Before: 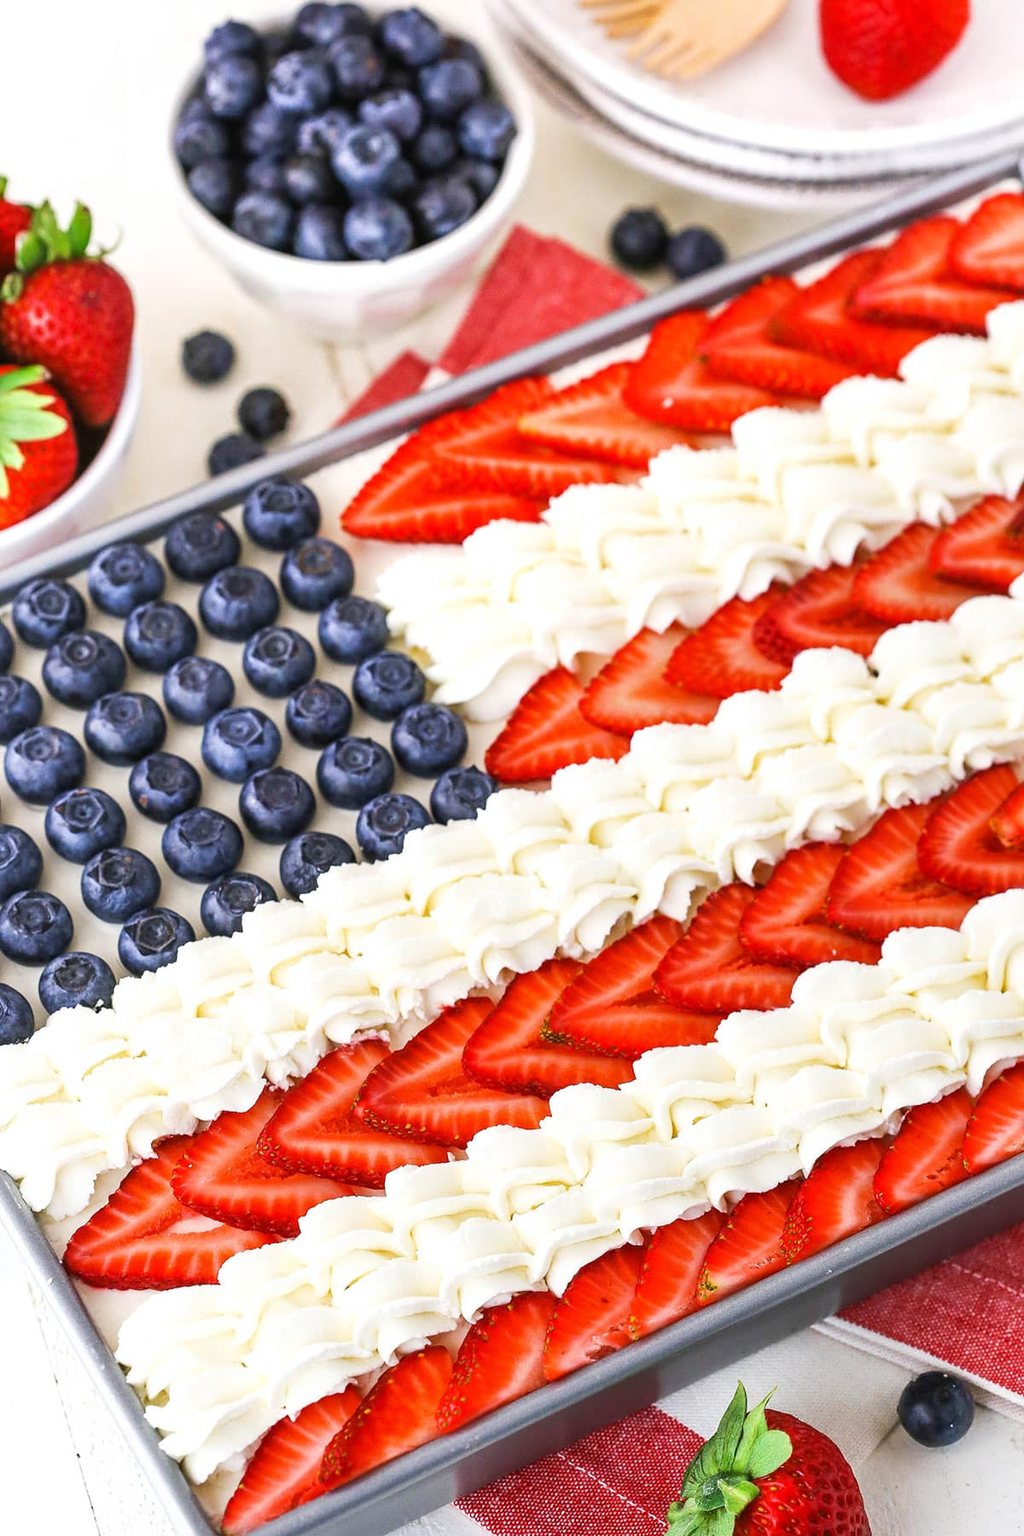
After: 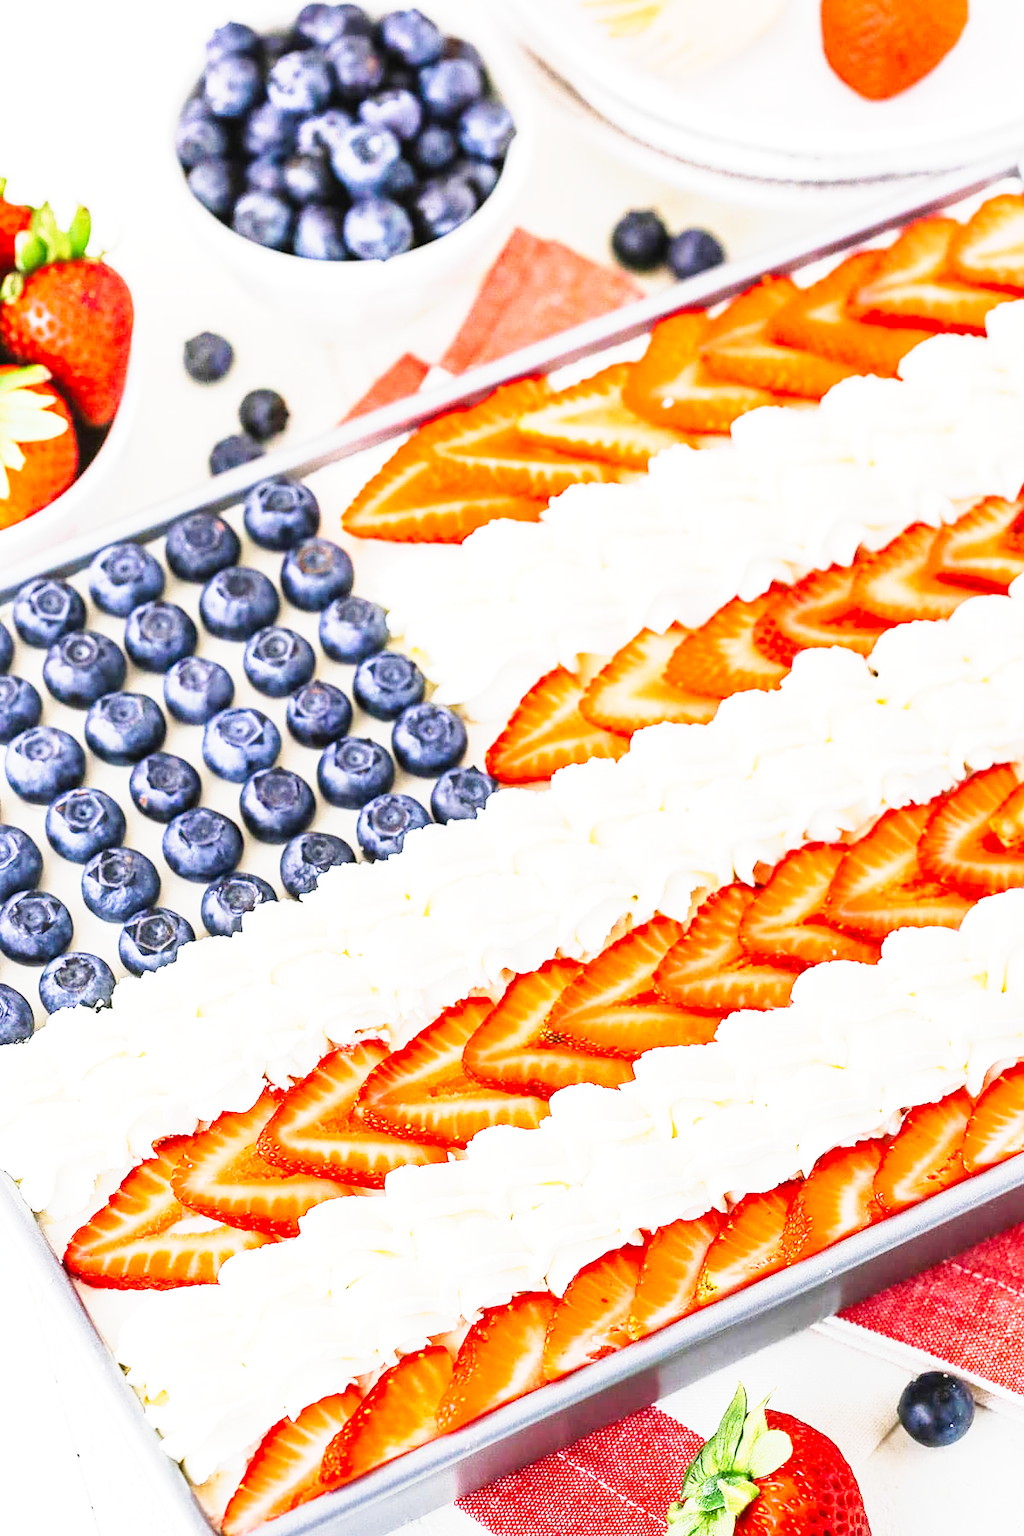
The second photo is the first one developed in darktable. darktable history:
tone curve: curves: ch0 [(0, 0) (0.003, 0.004) (0.011, 0.016) (0.025, 0.035) (0.044, 0.062) (0.069, 0.097) (0.1, 0.143) (0.136, 0.205) (0.177, 0.276) (0.224, 0.36) (0.277, 0.461) (0.335, 0.584) (0.399, 0.686) (0.468, 0.783) (0.543, 0.868) (0.623, 0.927) (0.709, 0.96) (0.801, 0.974) (0.898, 0.986) (1, 1)], preserve colors none
